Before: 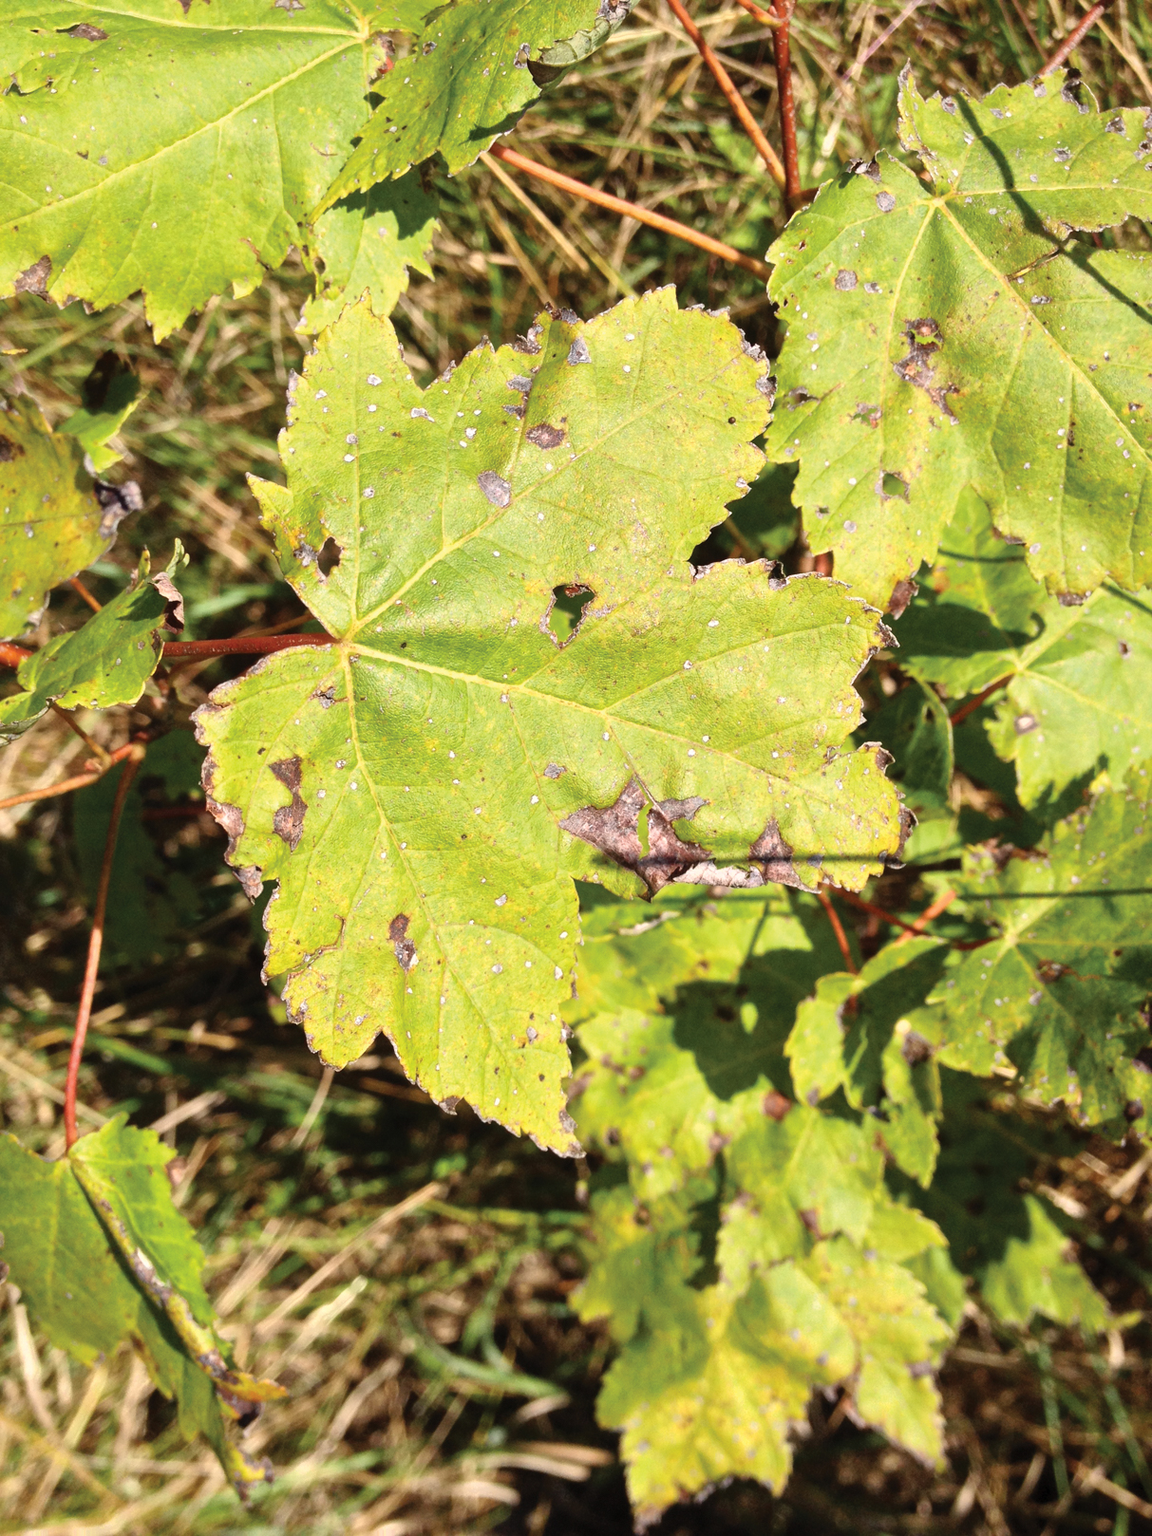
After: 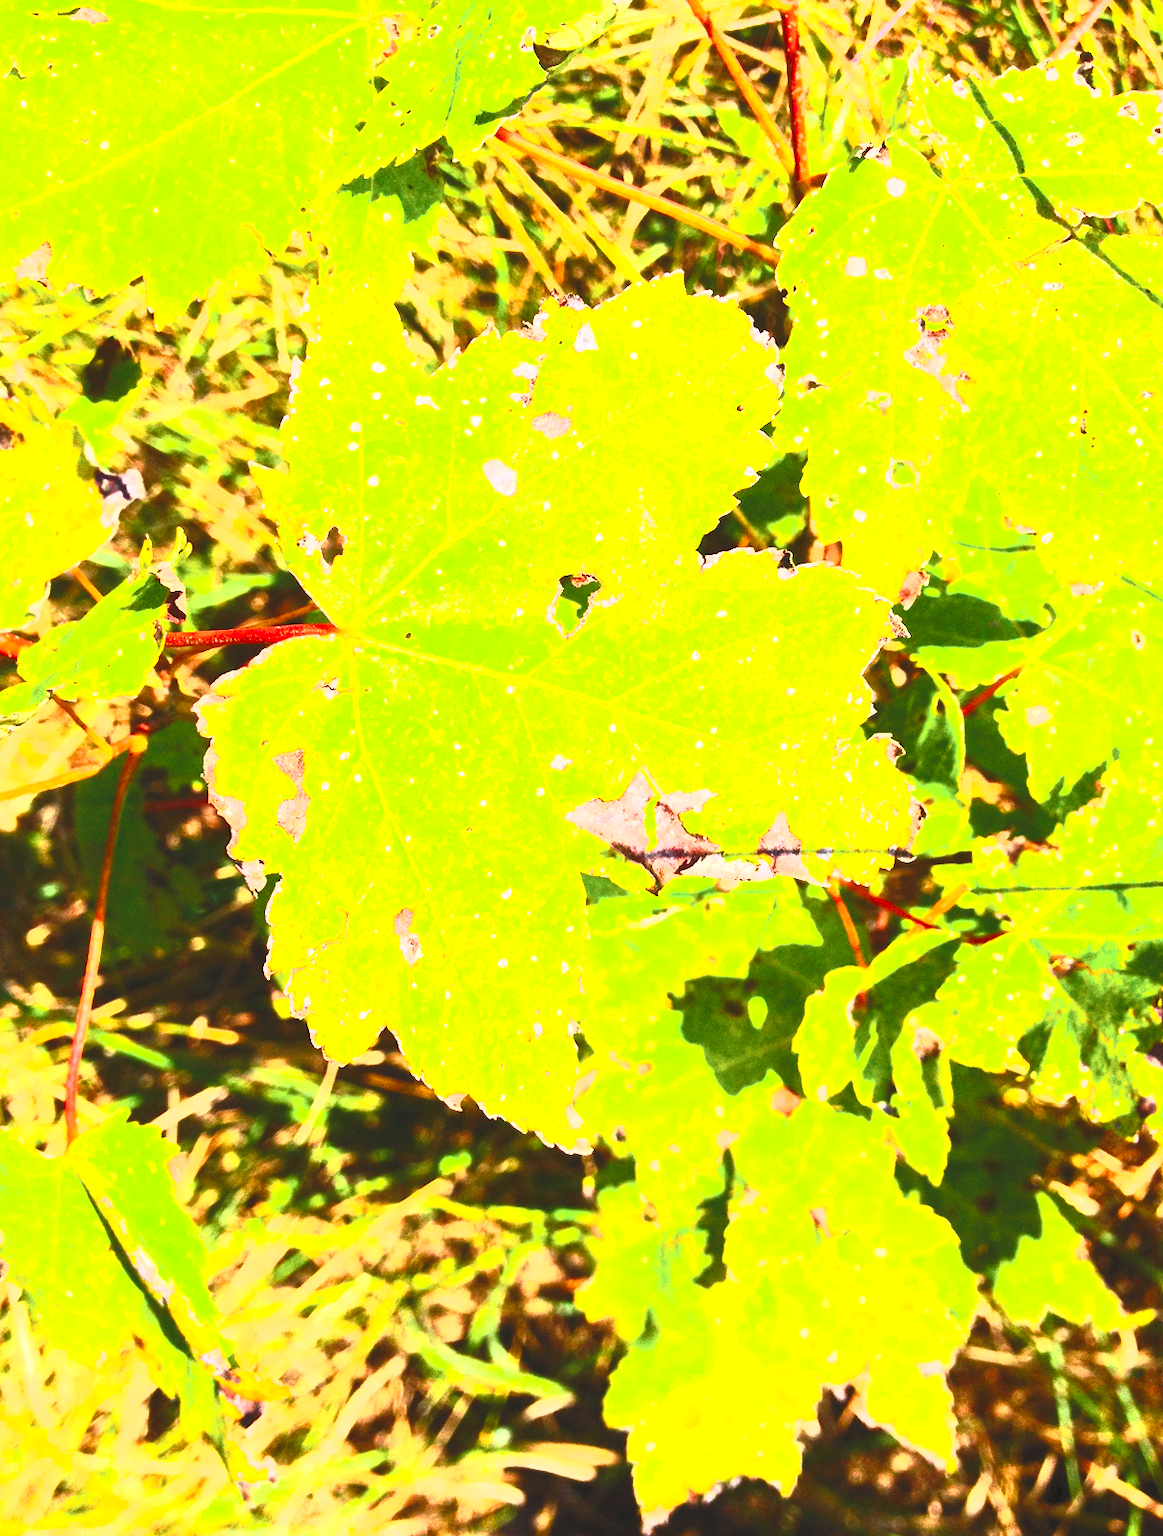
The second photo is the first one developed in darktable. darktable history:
exposure: black level correction 0, exposure 0.704 EV, compensate exposure bias true, compensate highlight preservation false
crop: top 1.17%, right 0.12%
contrast brightness saturation: contrast 0.997, brightness 1, saturation 0.984
